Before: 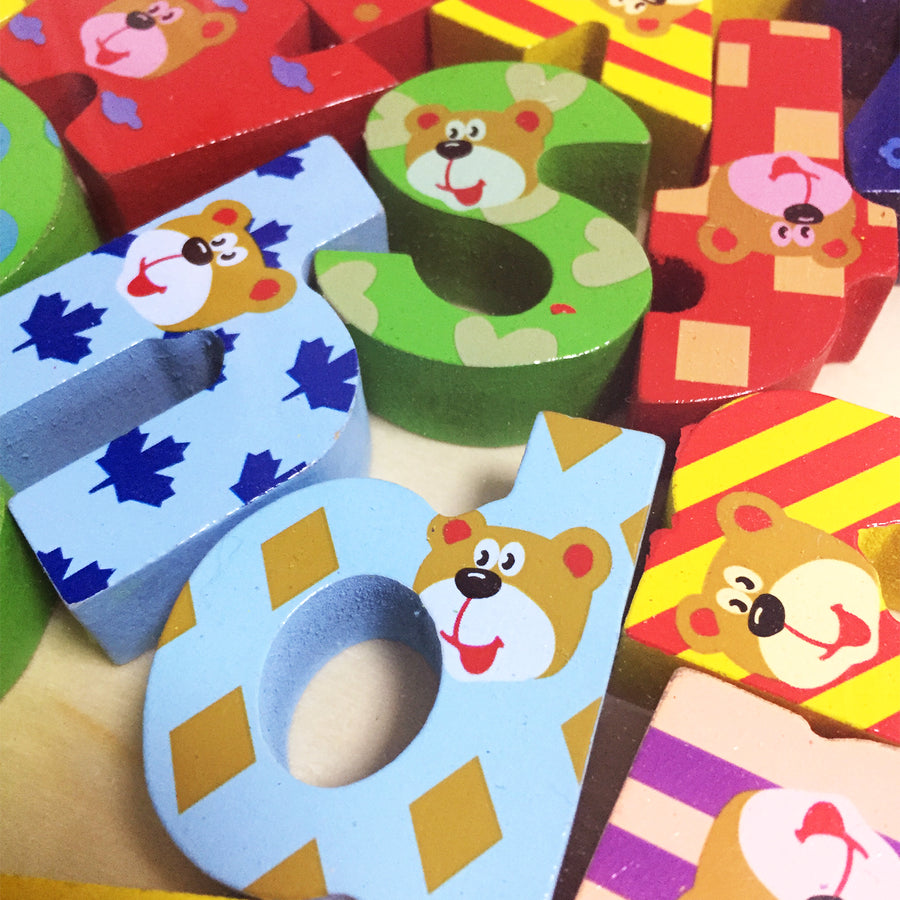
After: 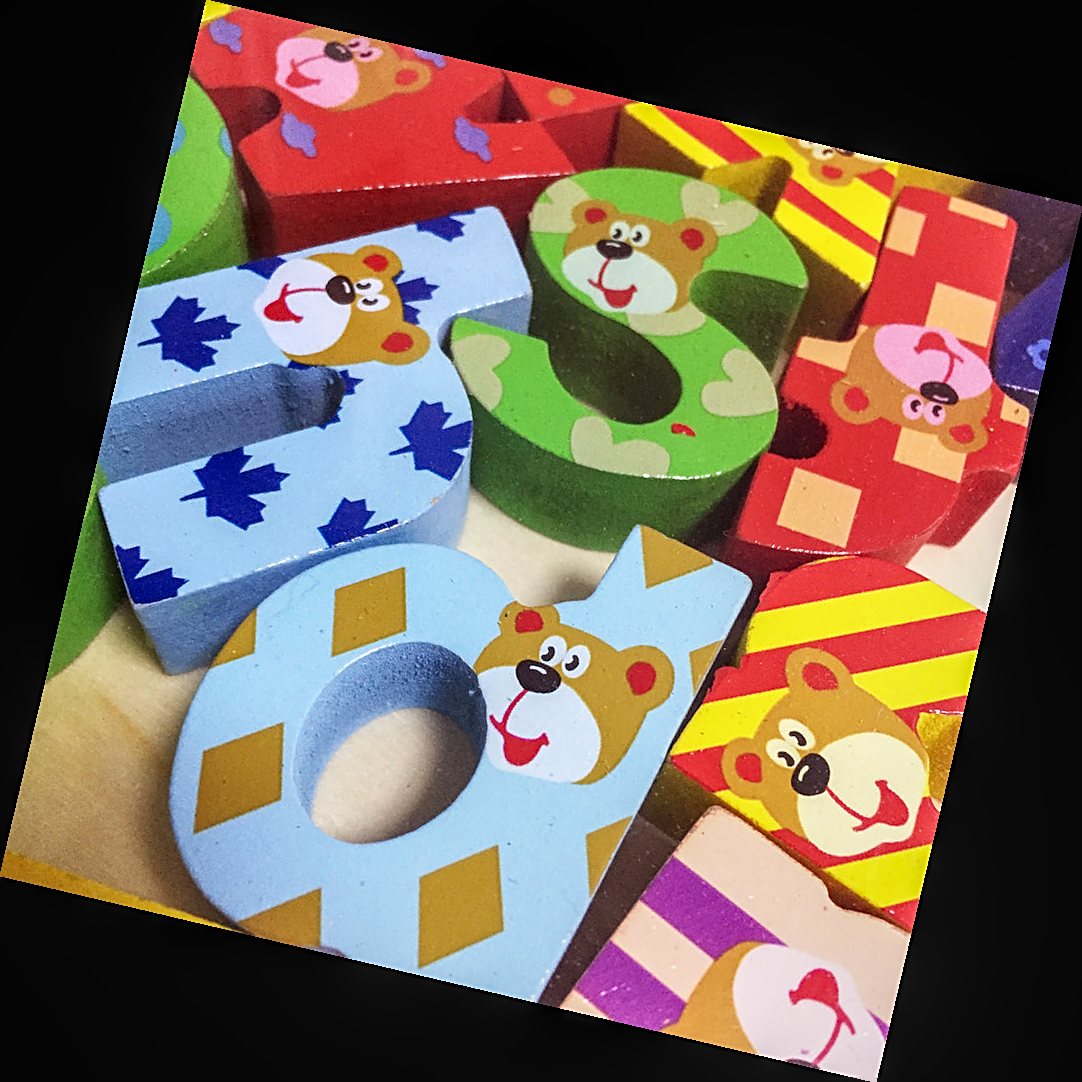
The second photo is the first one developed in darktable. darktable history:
local contrast: detail 130%
sharpen: on, module defaults
rotate and perspective: rotation 13.27°, automatic cropping off
